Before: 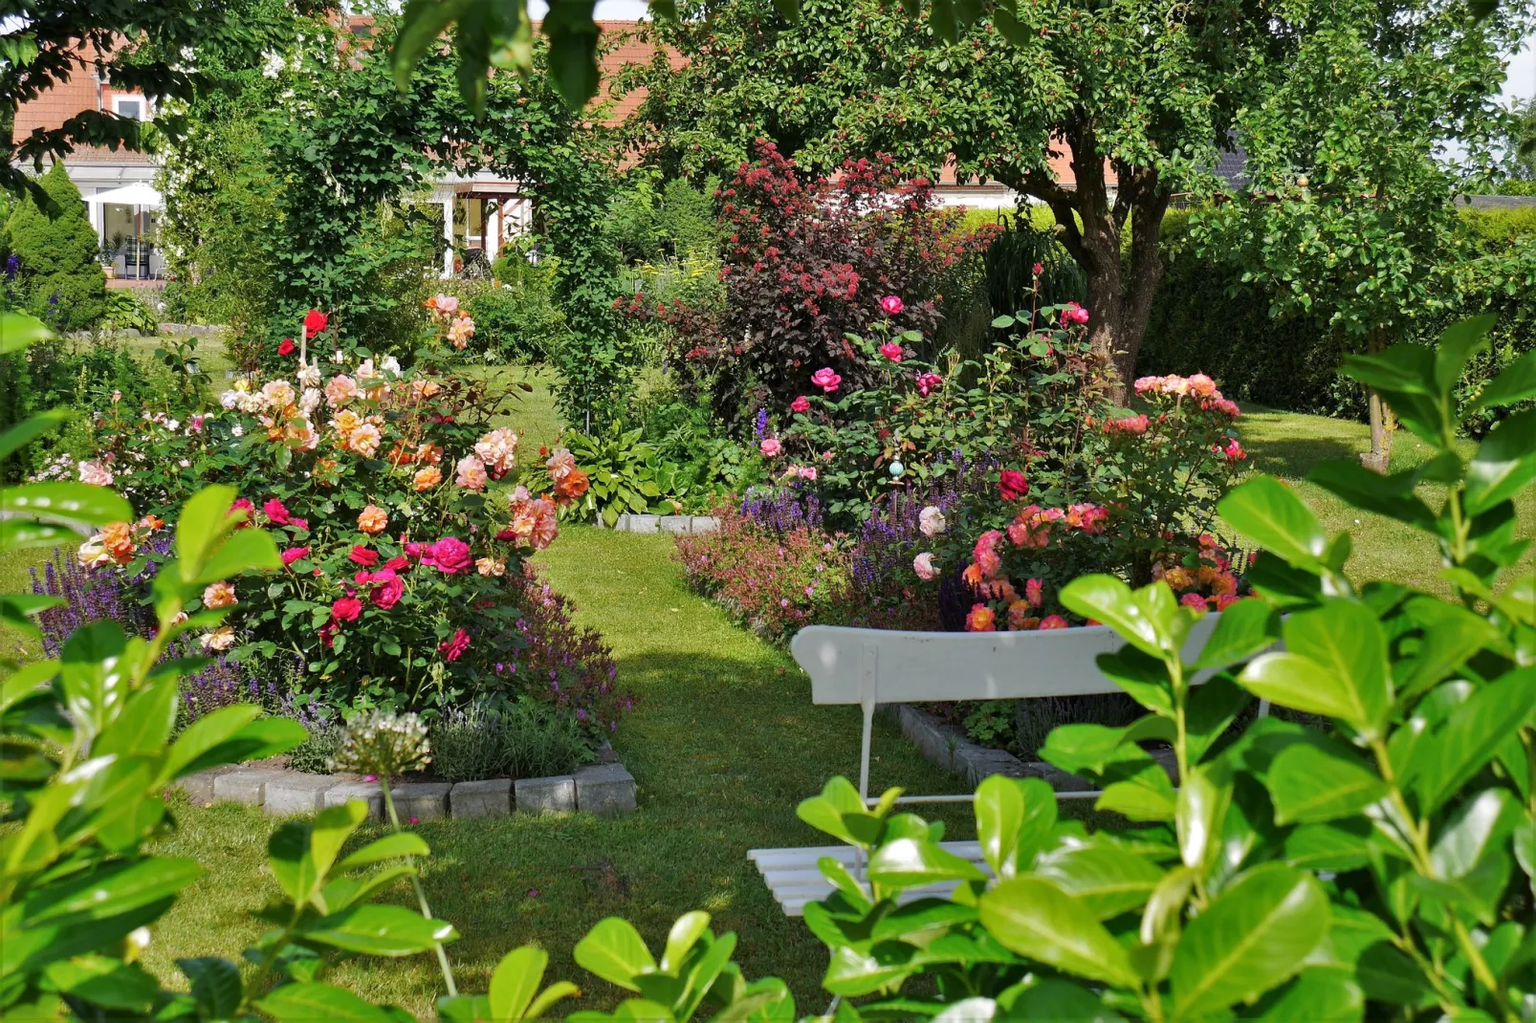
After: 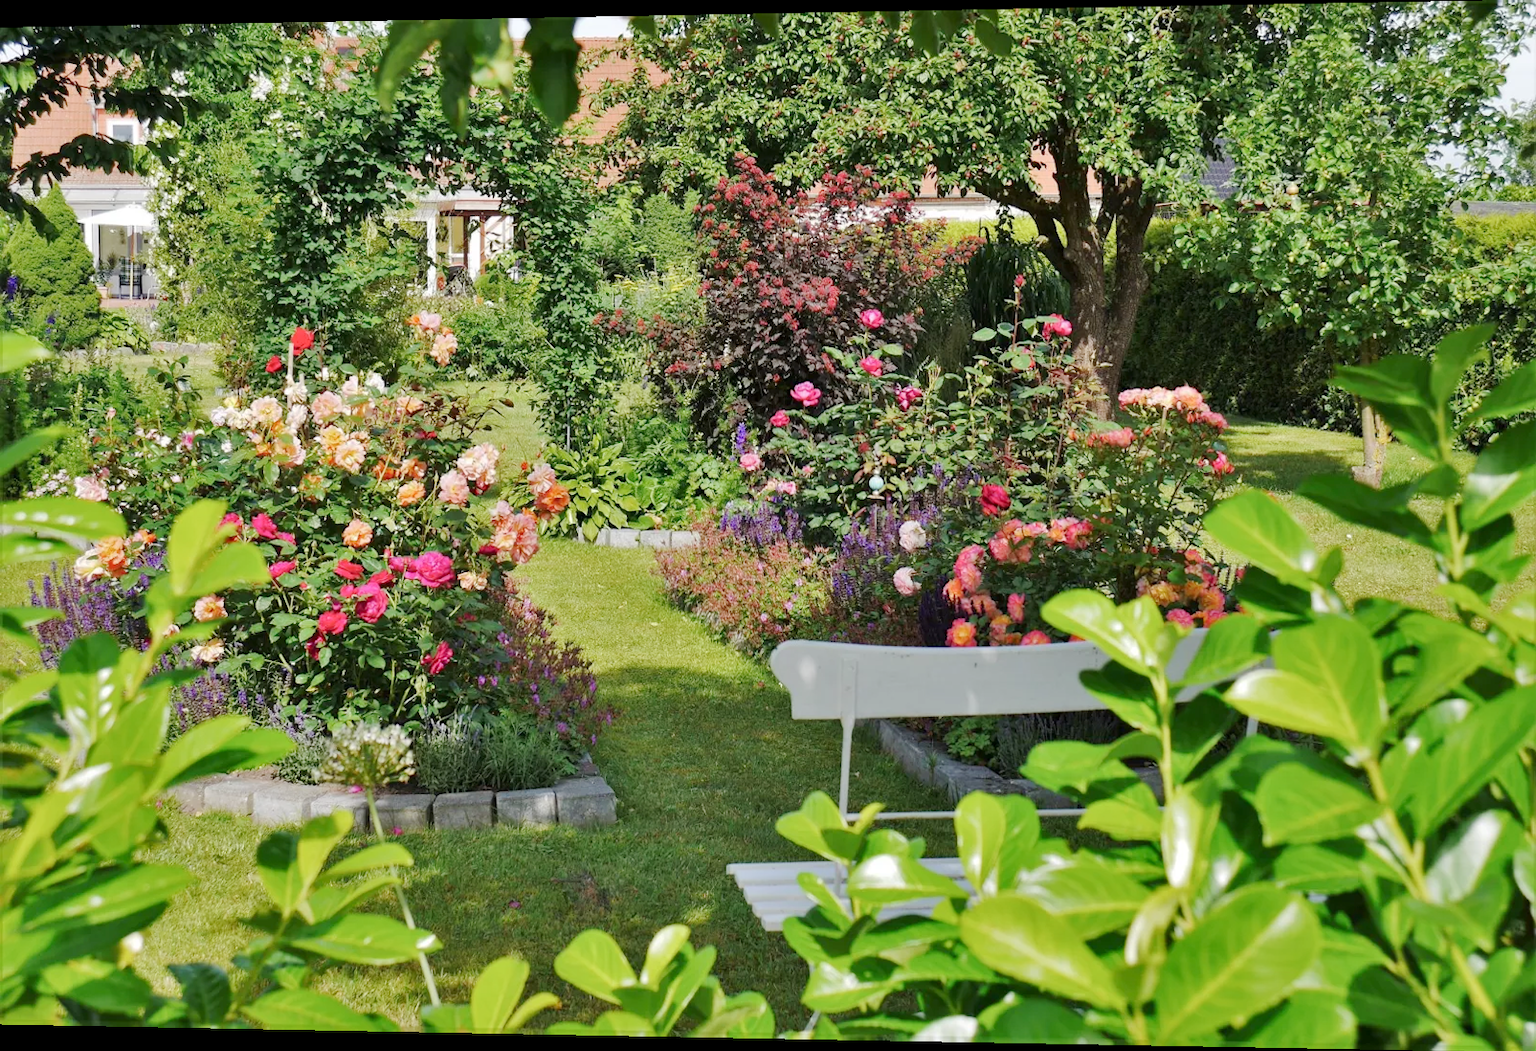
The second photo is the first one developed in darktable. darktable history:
rotate and perspective: lens shift (horizontal) -0.055, automatic cropping off
base curve: curves: ch0 [(0, 0) (0.158, 0.273) (0.879, 0.895) (1, 1)], preserve colors none
